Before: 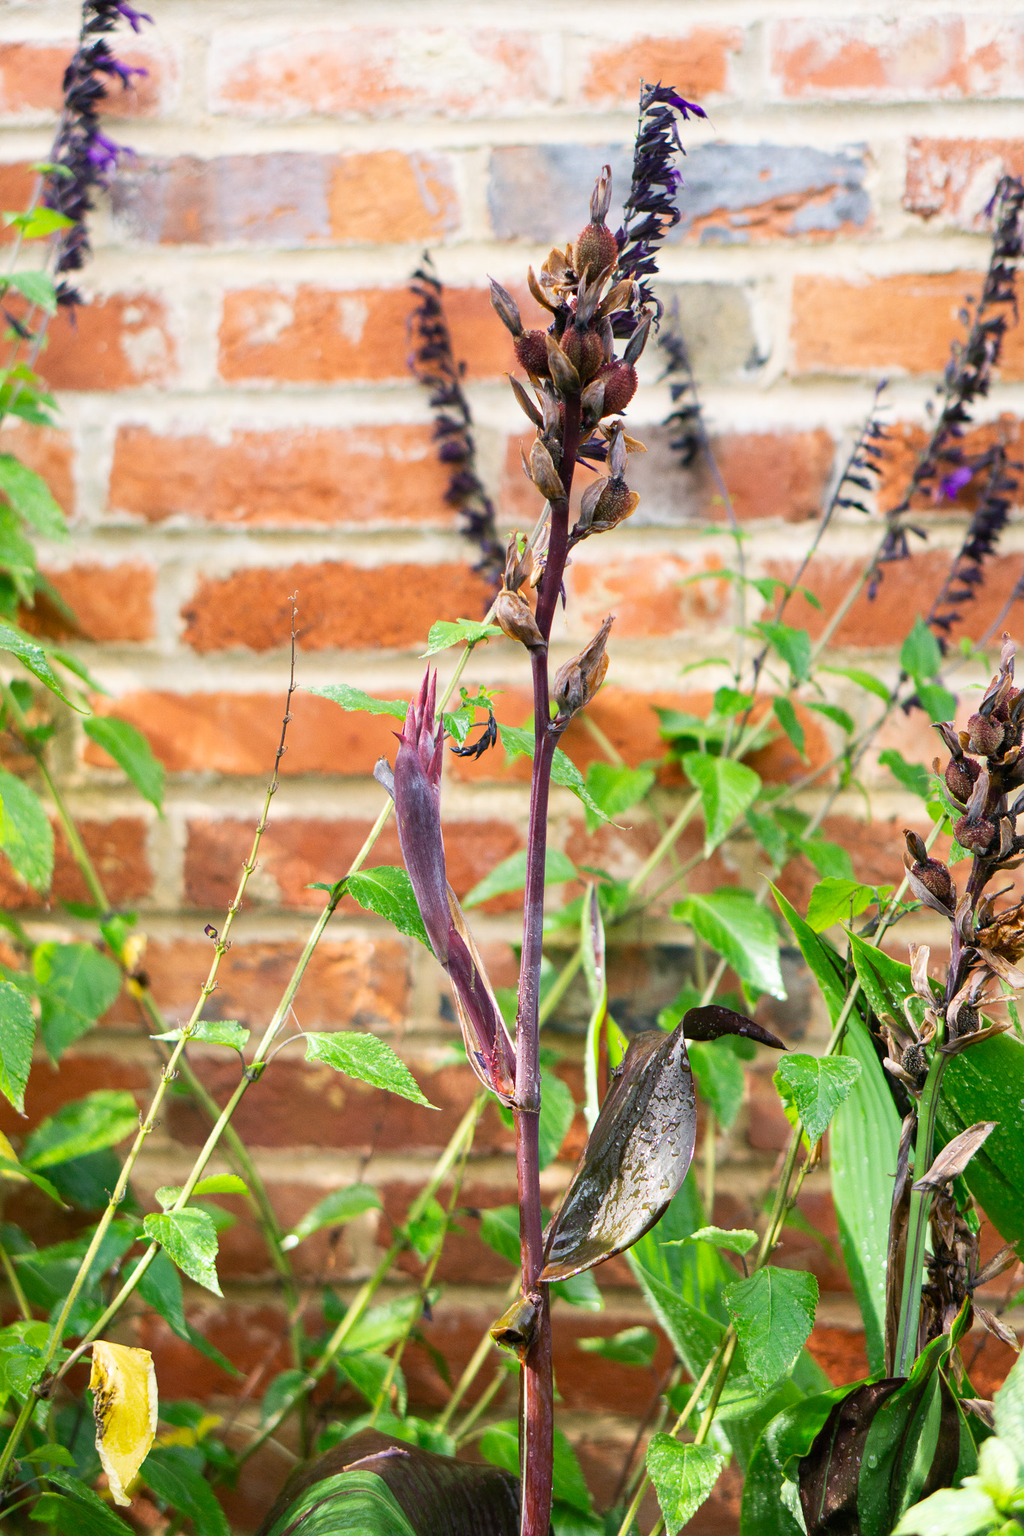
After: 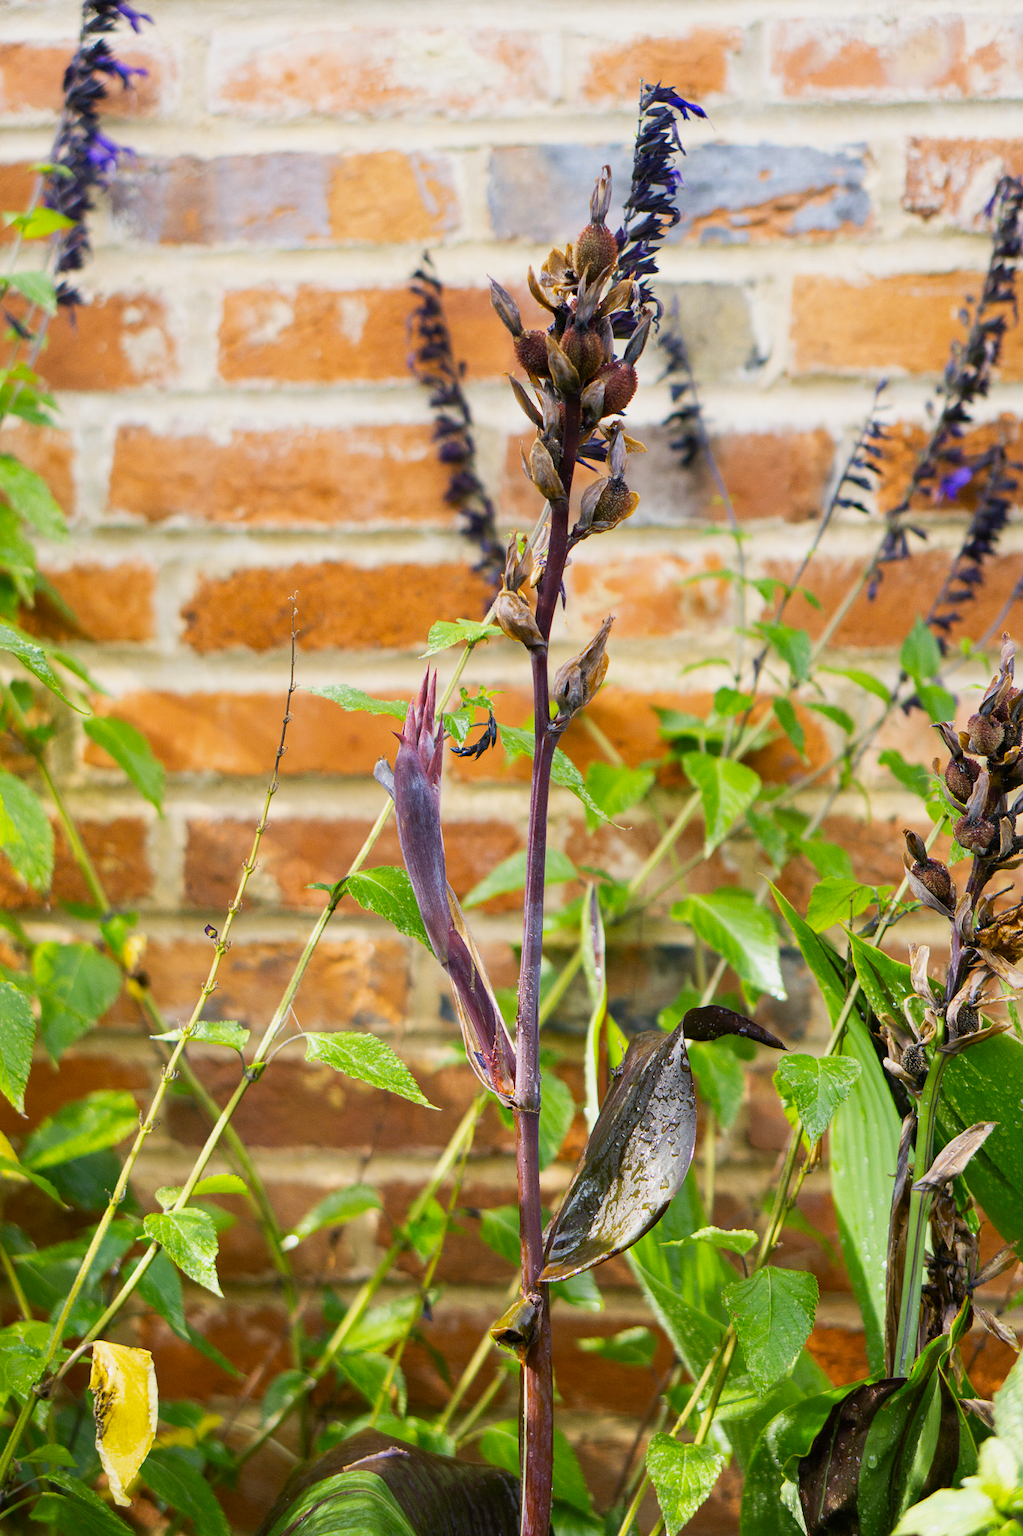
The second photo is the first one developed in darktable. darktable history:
exposure: exposure -0.177 EV, compensate highlight preservation false
color contrast: green-magenta contrast 0.85, blue-yellow contrast 1.25, unbound 0
